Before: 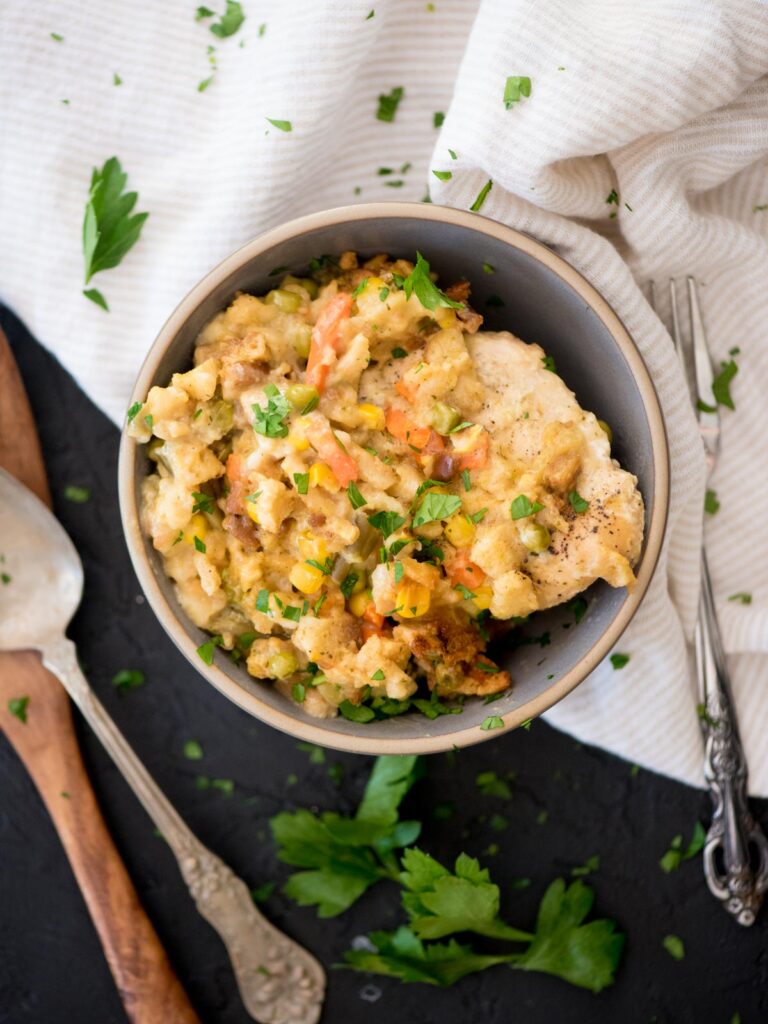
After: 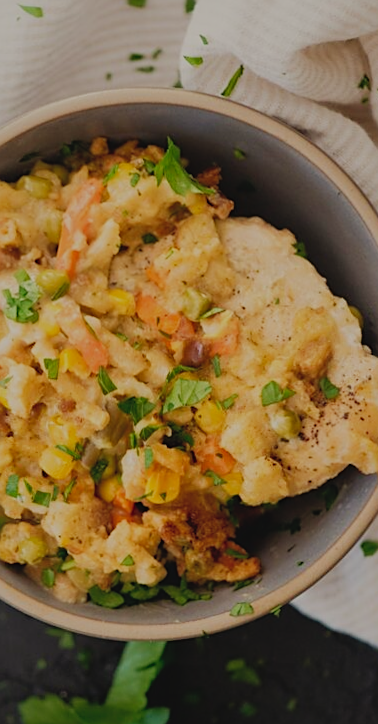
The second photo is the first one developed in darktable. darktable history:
white balance: red 1.045, blue 0.932
sharpen: on, module defaults
crop: left 32.075%, top 10.976%, right 18.355%, bottom 17.596%
exposure: black level correction -0.025, exposure -0.117 EV, compensate highlight preservation false
shadows and highlights: on, module defaults
filmic rgb: middle gray luminance 29%, black relative exposure -10.3 EV, white relative exposure 5.5 EV, threshold 6 EV, target black luminance 0%, hardness 3.95, latitude 2.04%, contrast 1.132, highlights saturation mix 5%, shadows ↔ highlights balance 15.11%, preserve chrominance no, color science v3 (2019), use custom middle-gray values true, iterations of high-quality reconstruction 0, enable highlight reconstruction true
rotate and perspective: rotation 0.192°, lens shift (horizontal) -0.015, crop left 0.005, crop right 0.996, crop top 0.006, crop bottom 0.99
